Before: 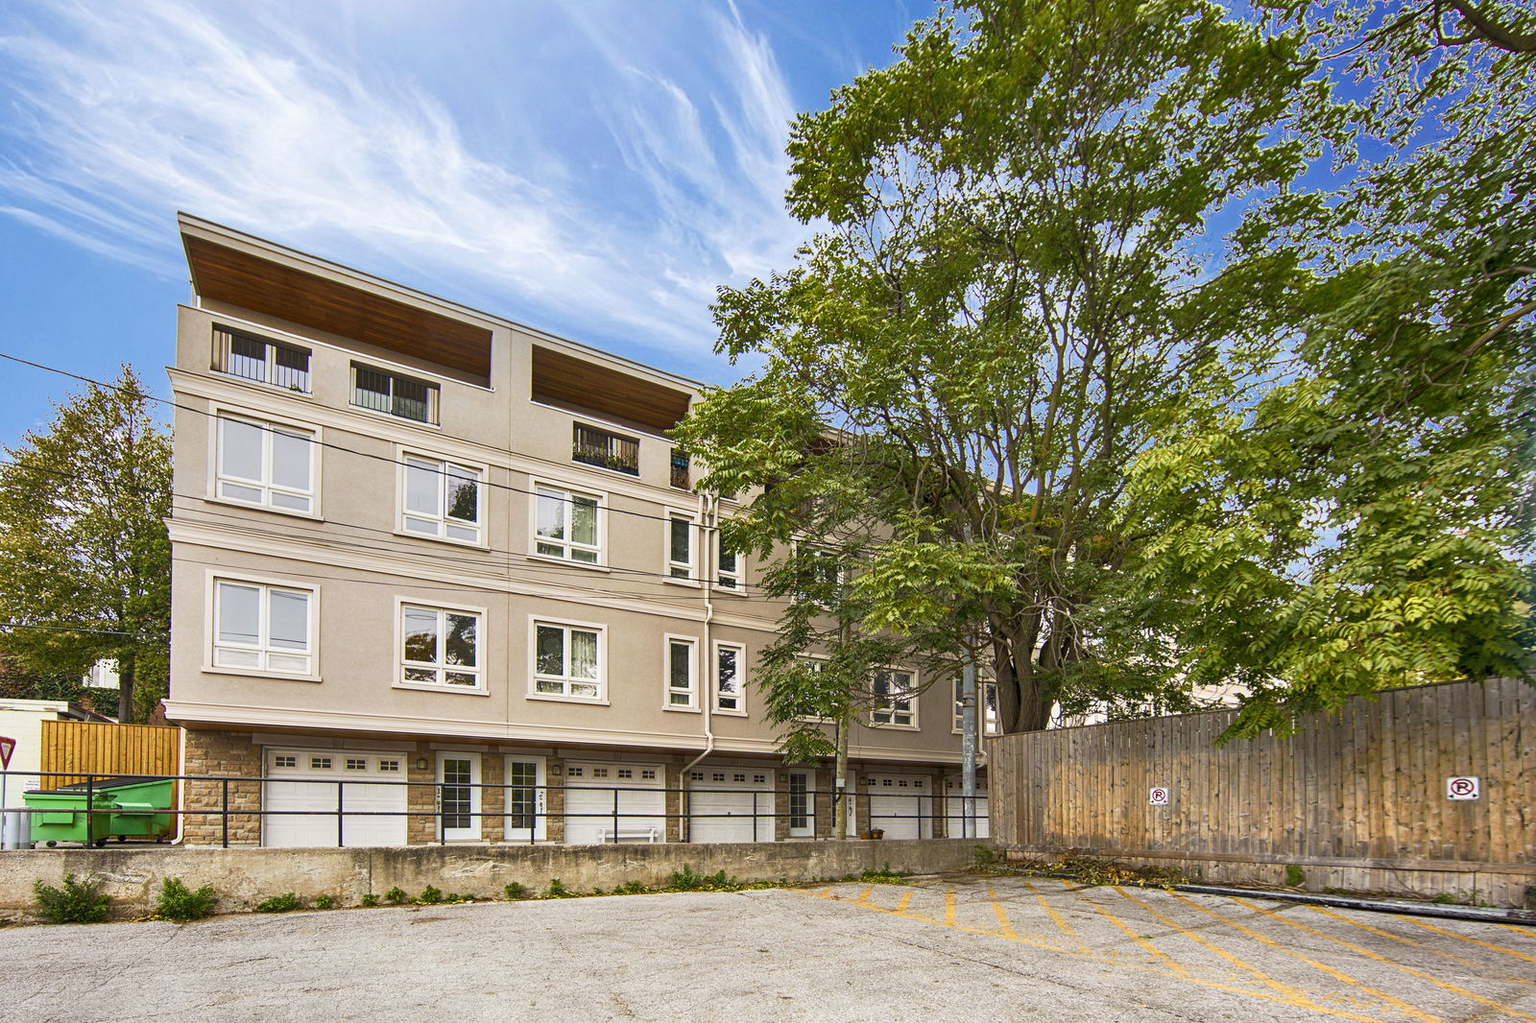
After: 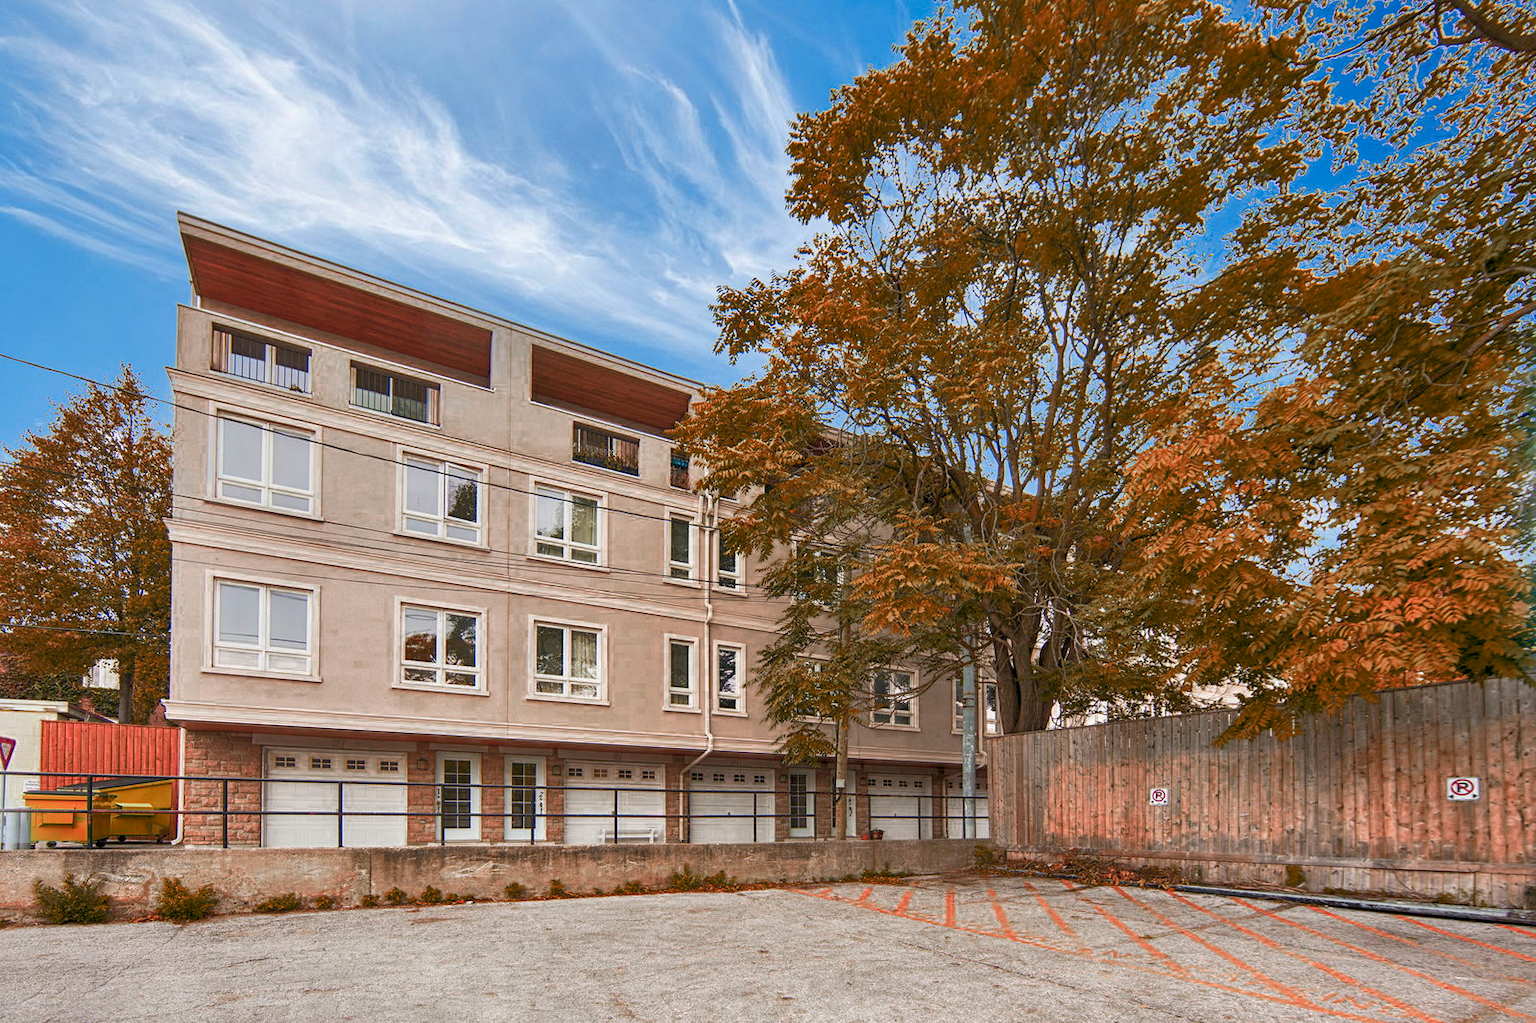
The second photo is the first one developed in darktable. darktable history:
color zones: curves: ch0 [(0.006, 0.385) (0.143, 0.563) (0.243, 0.321) (0.352, 0.464) (0.516, 0.456) (0.625, 0.5) (0.75, 0.5) (0.875, 0.5)]; ch1 [(0, 0.5) (0.134, 0.504) (0.246, 0.463) (0.421, 0.515) (0.5, 0.56) (0.625, 0.5) (0.75, 0.5) (0.875, 0.5)]; ch2 [(0, 0.5) (0.131, 0.426) (0.307, 0.289) (0.38, 0.188) (0.513, 0.216) (0.625, 0.548) (0.75, 0.468) (0.838, 0.396) (0.971, 0.311)]
tone equalizer: on, module defaults
shadows and highlights: on, module defaults
